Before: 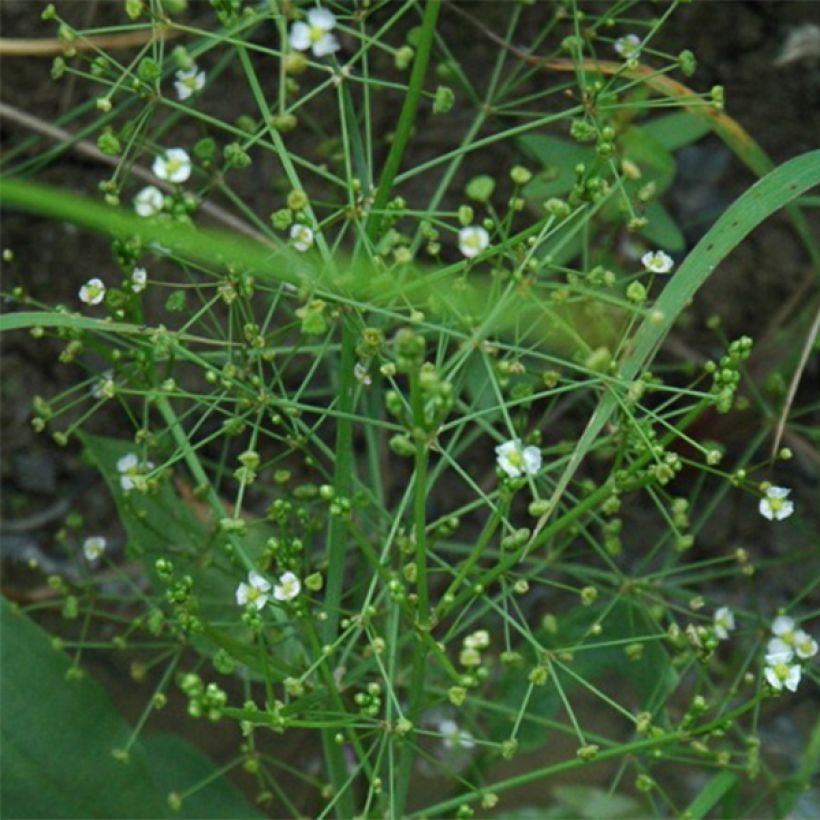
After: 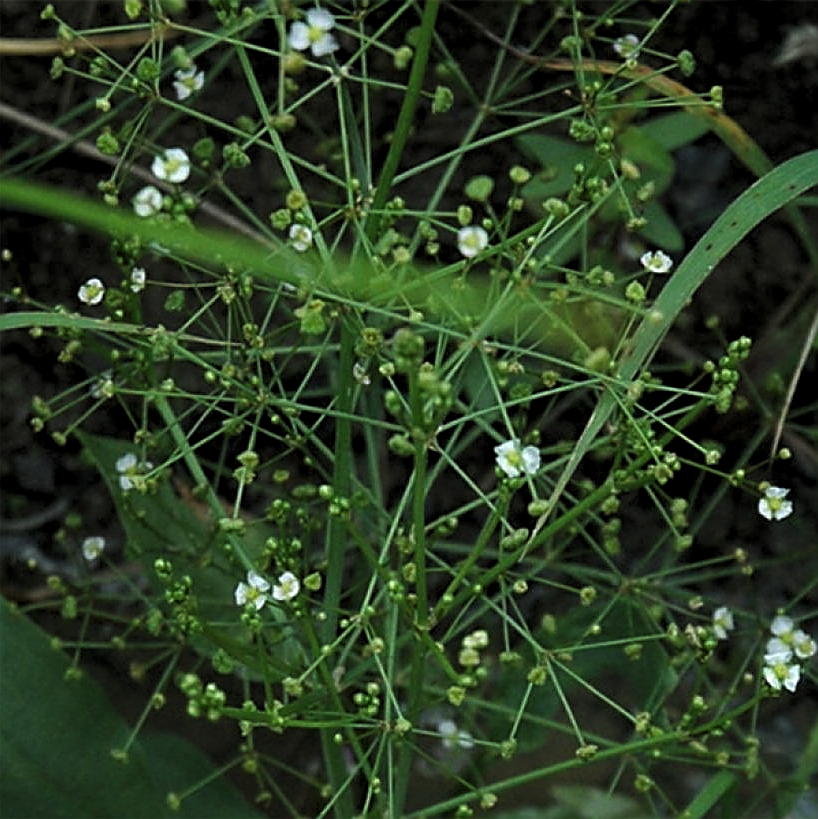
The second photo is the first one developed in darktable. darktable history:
crop and rotate: left 0.198%, bottom 0.006%
levels: levels [0.116, 0.574, 1]
sharpen: radius 1.652, amount 1.295
